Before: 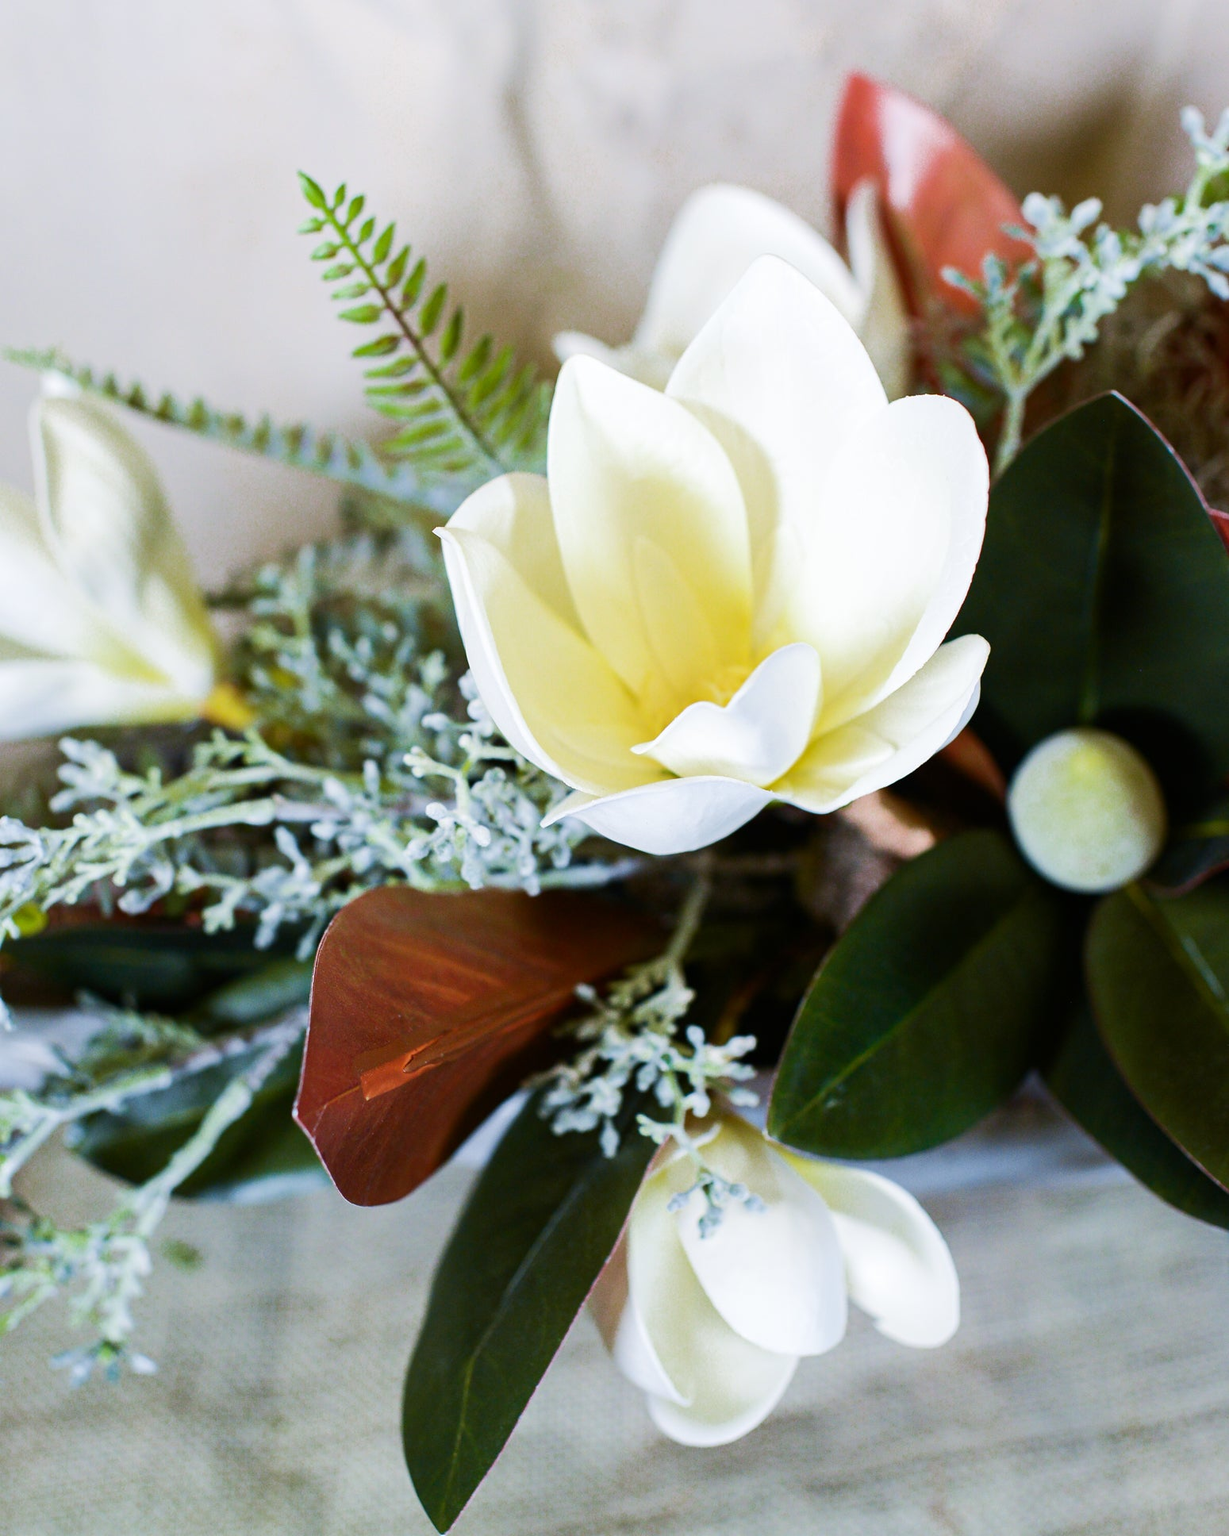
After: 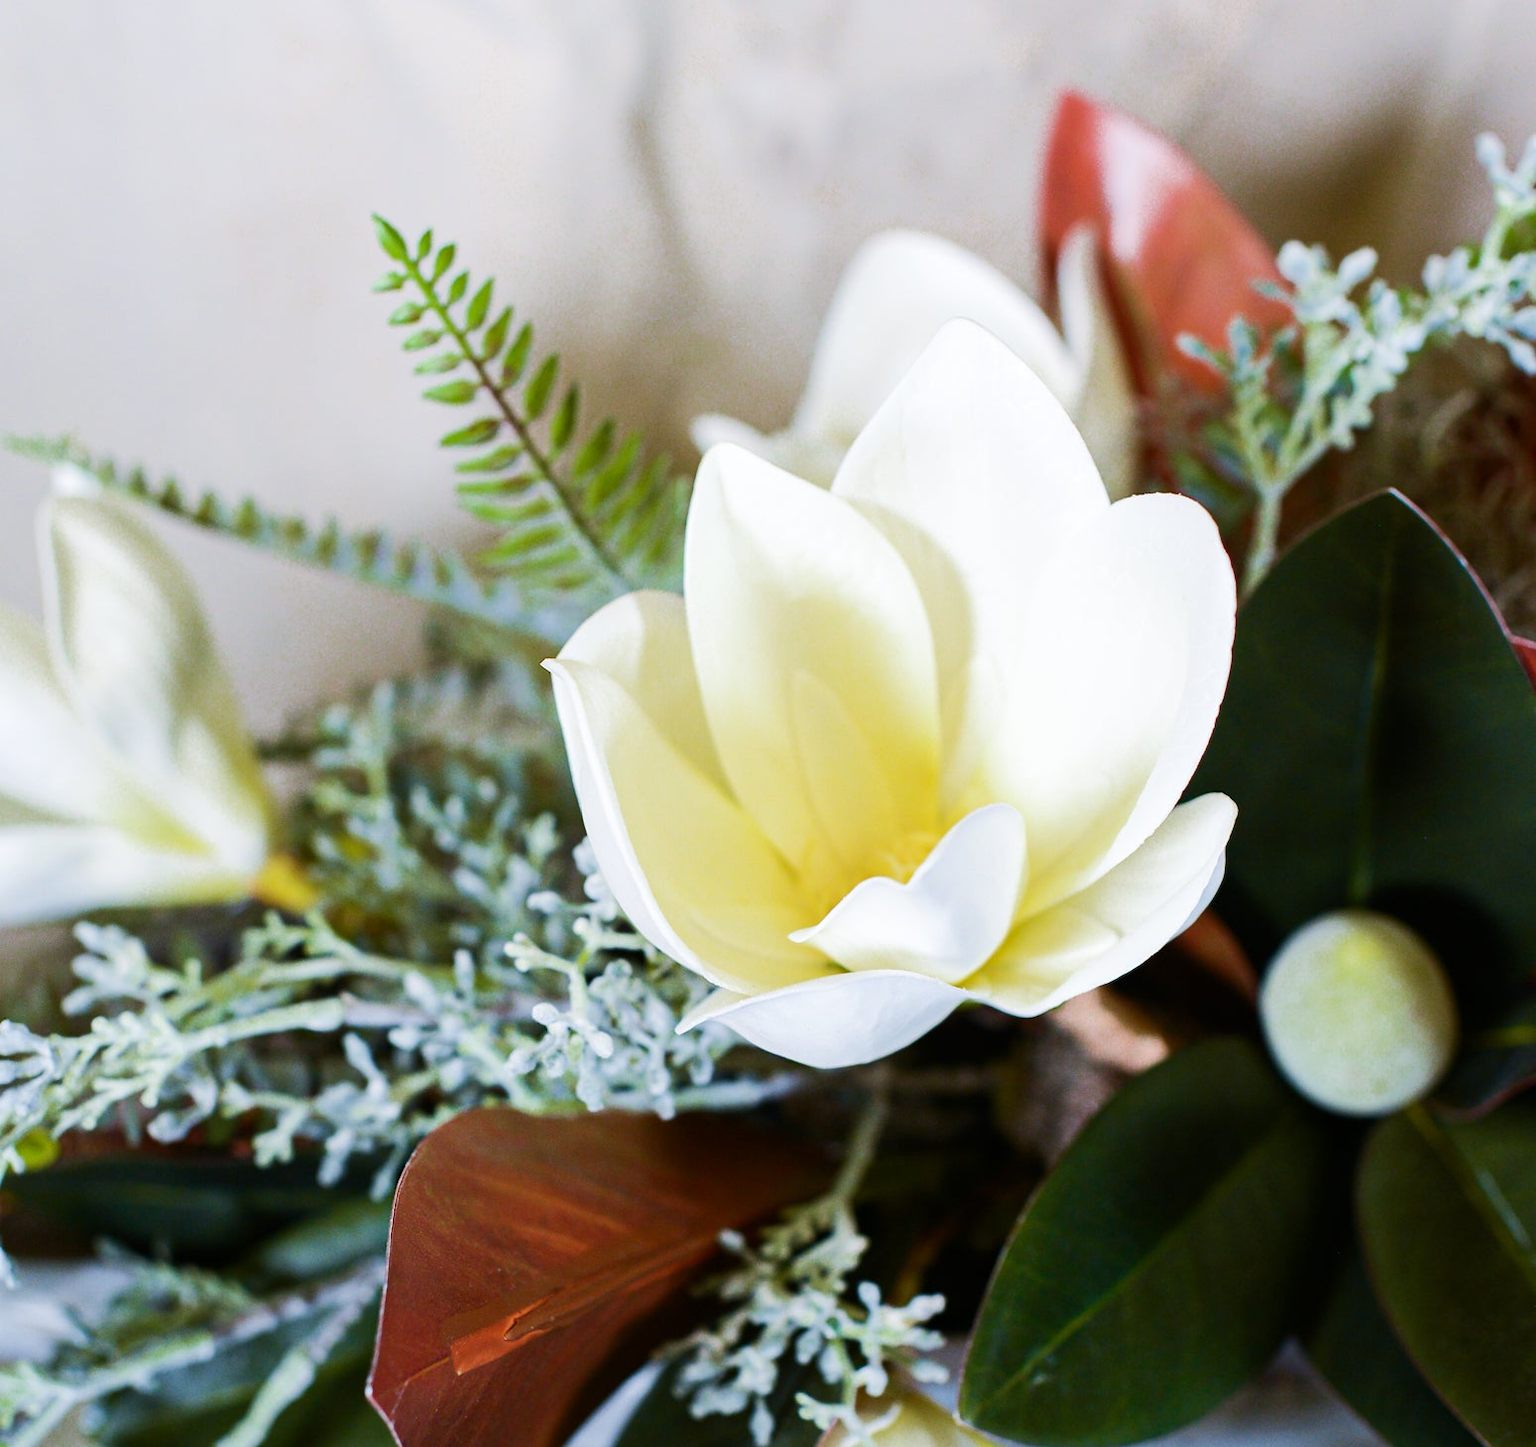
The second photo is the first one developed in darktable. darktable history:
crop: bottom 24.536%
